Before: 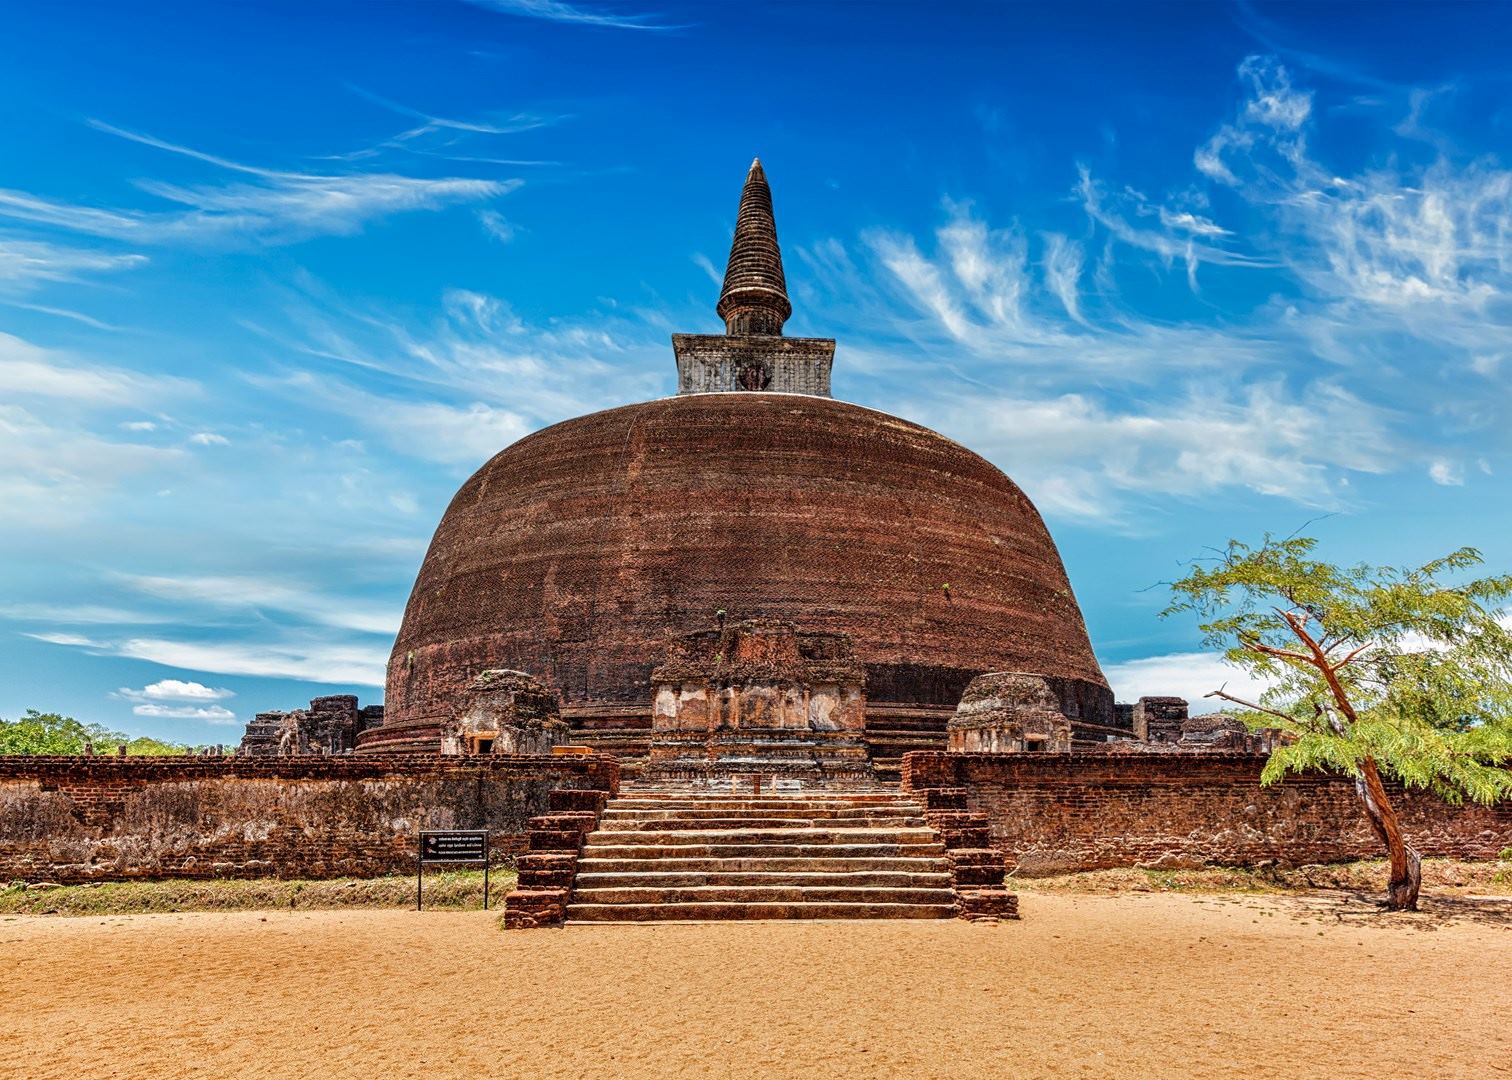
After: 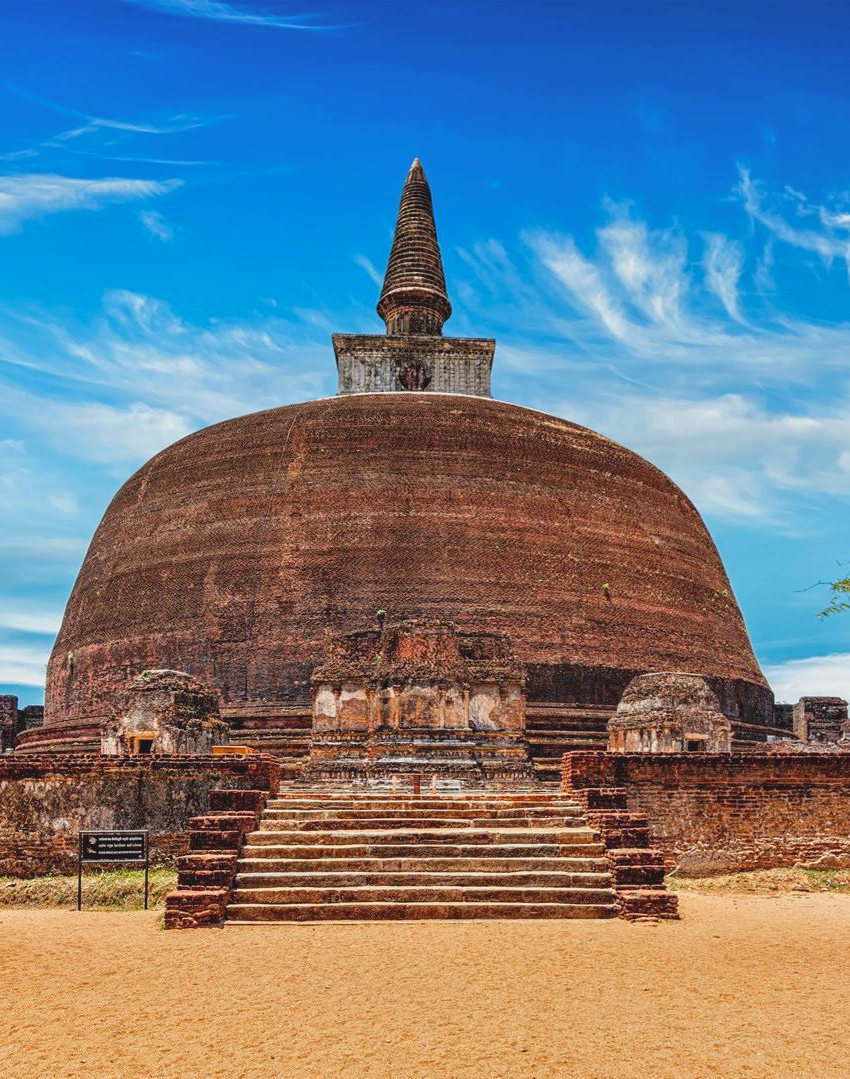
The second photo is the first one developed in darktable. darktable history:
contrast brightness saturation: contrast -0.1, brightness 0.05, saturation 0.08
color calibration: illuminant same as pipeline (D50), adaptation none (bypass), gamut compression 1.72
crop and rotate: left 22.516%, right 21.234%
